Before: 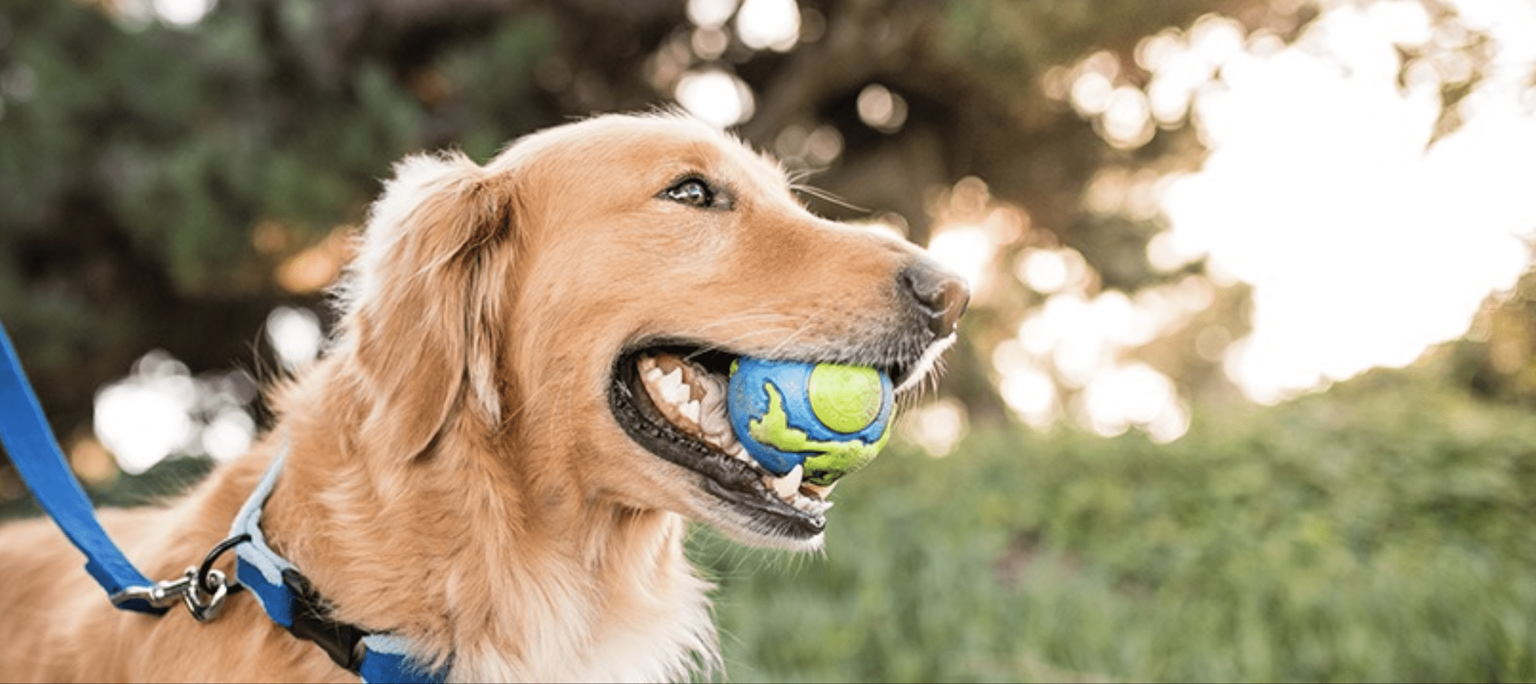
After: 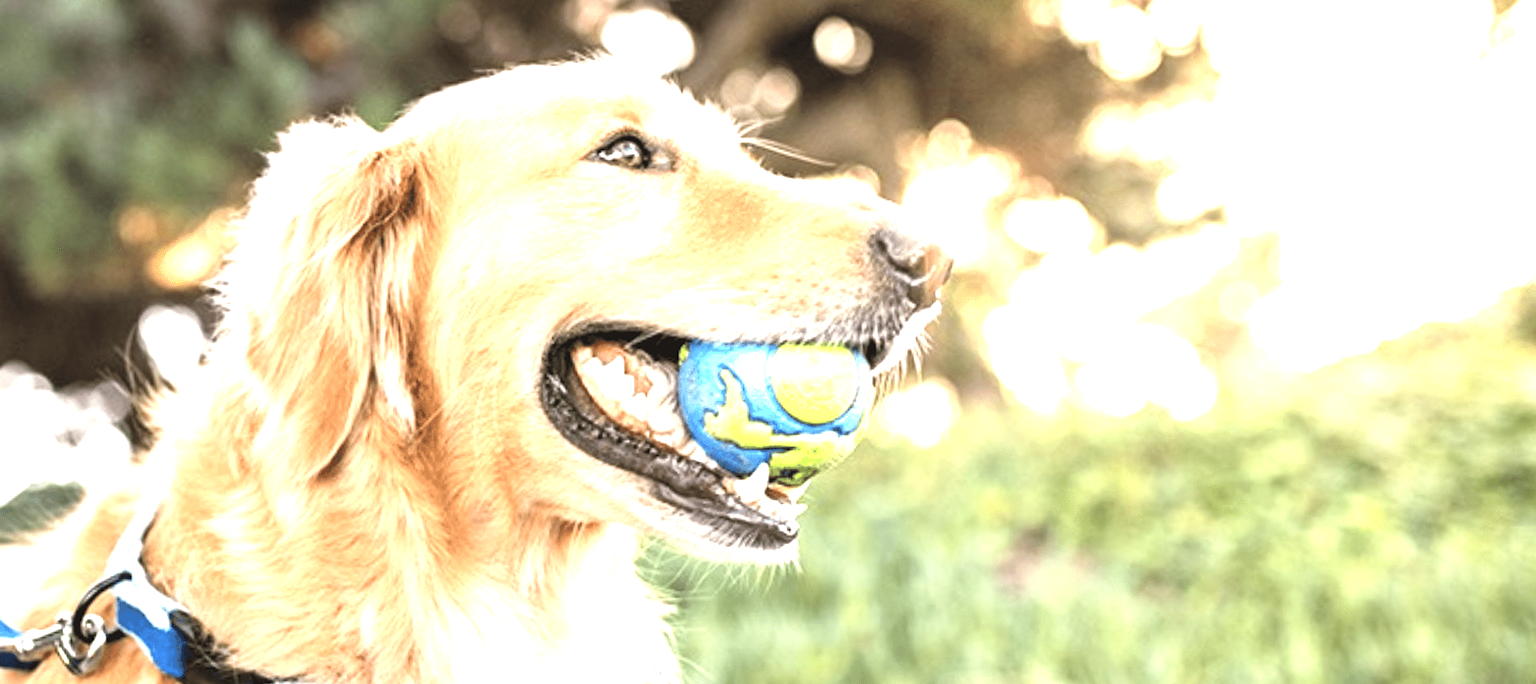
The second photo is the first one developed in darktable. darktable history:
exposure: black level correction 0, exposure 1.462 EV, compensate highlight preservation false
crop and rotate: angle 2.48°, left 5.71%, top 5.687%
